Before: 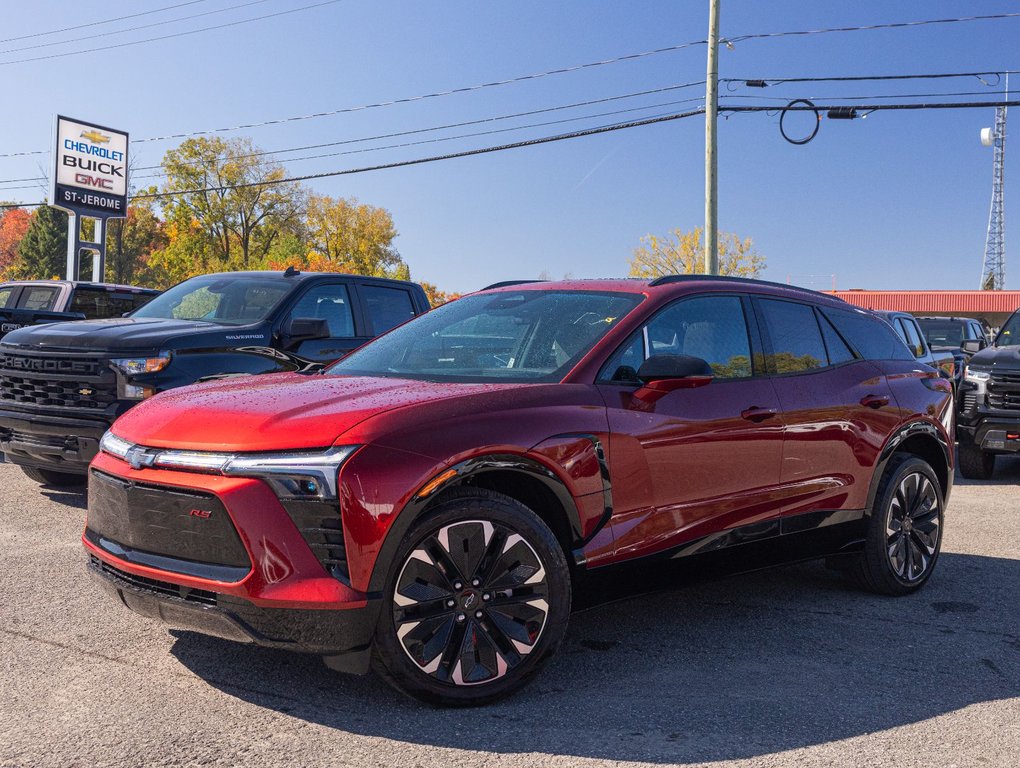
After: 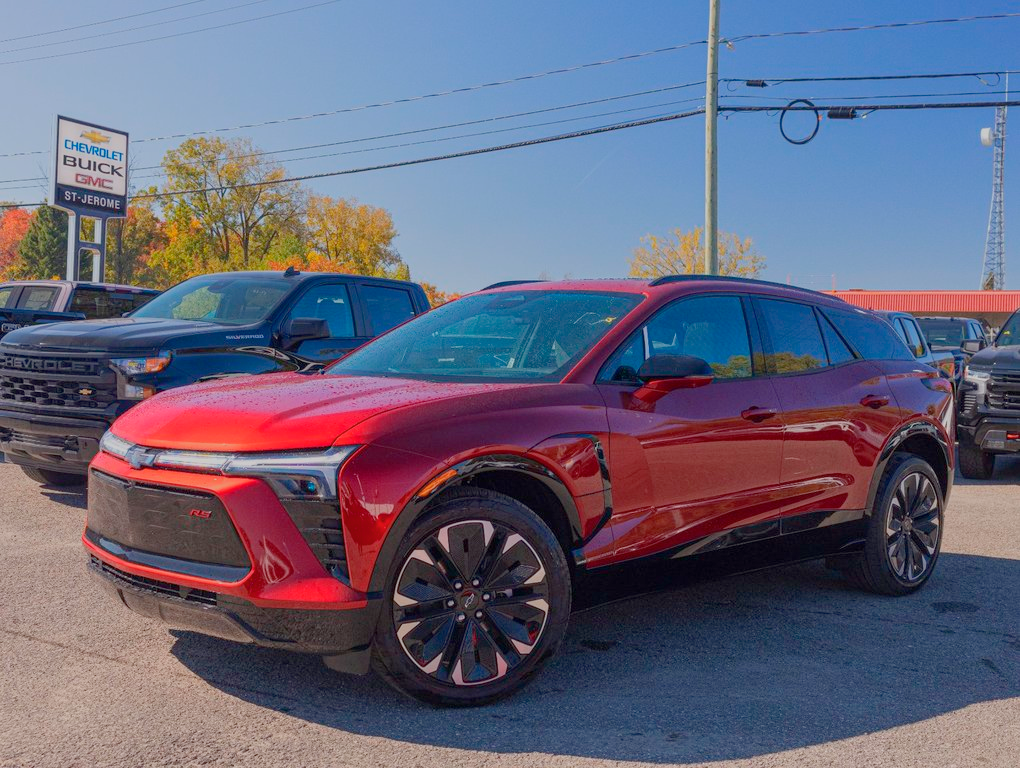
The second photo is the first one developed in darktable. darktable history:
tone equalizer: on, module defaults
color balance rgb: contrast -30%
